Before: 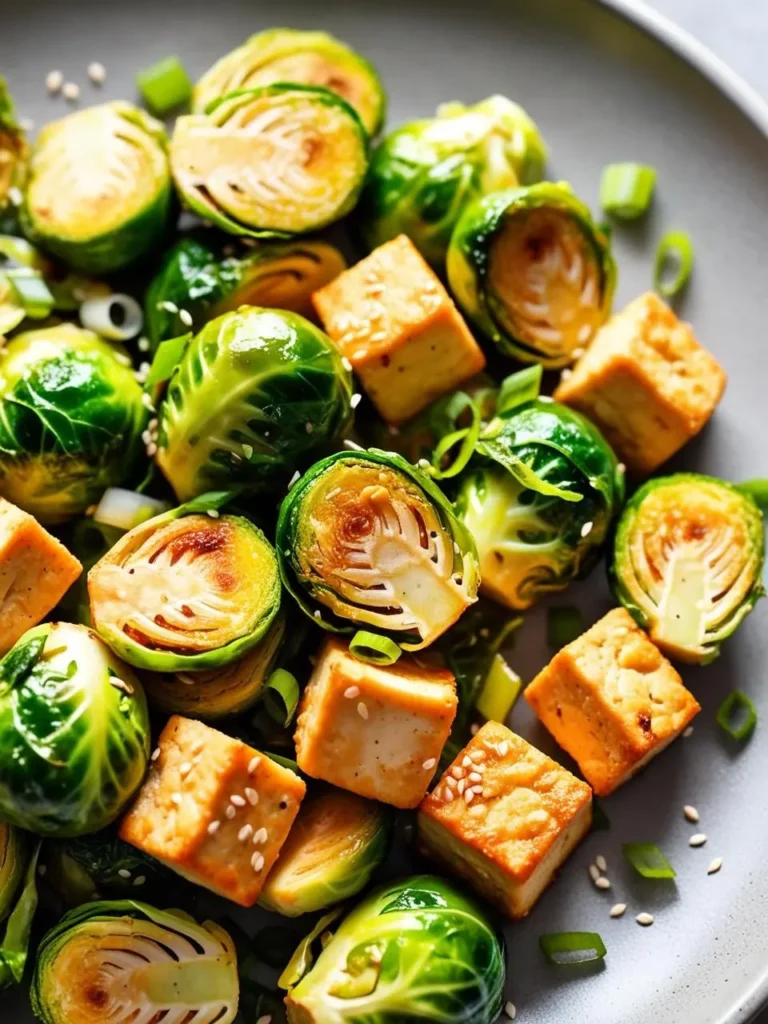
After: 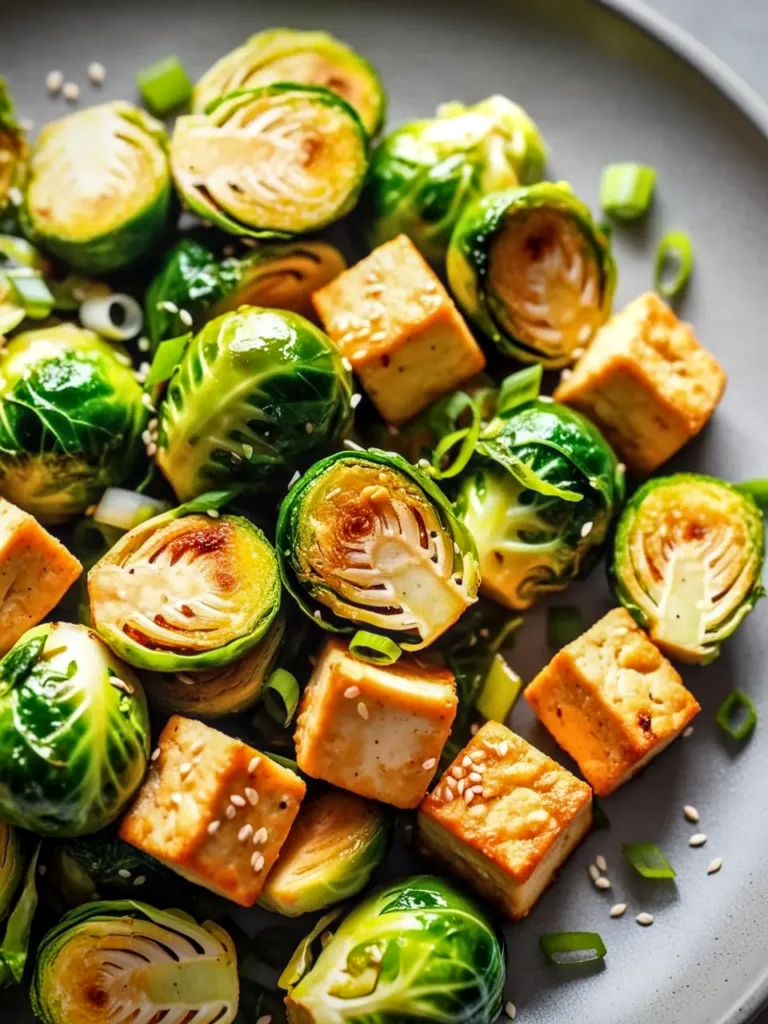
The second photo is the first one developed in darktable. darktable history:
vignetting: saturation 0.053
local contrast: on, module defaults
